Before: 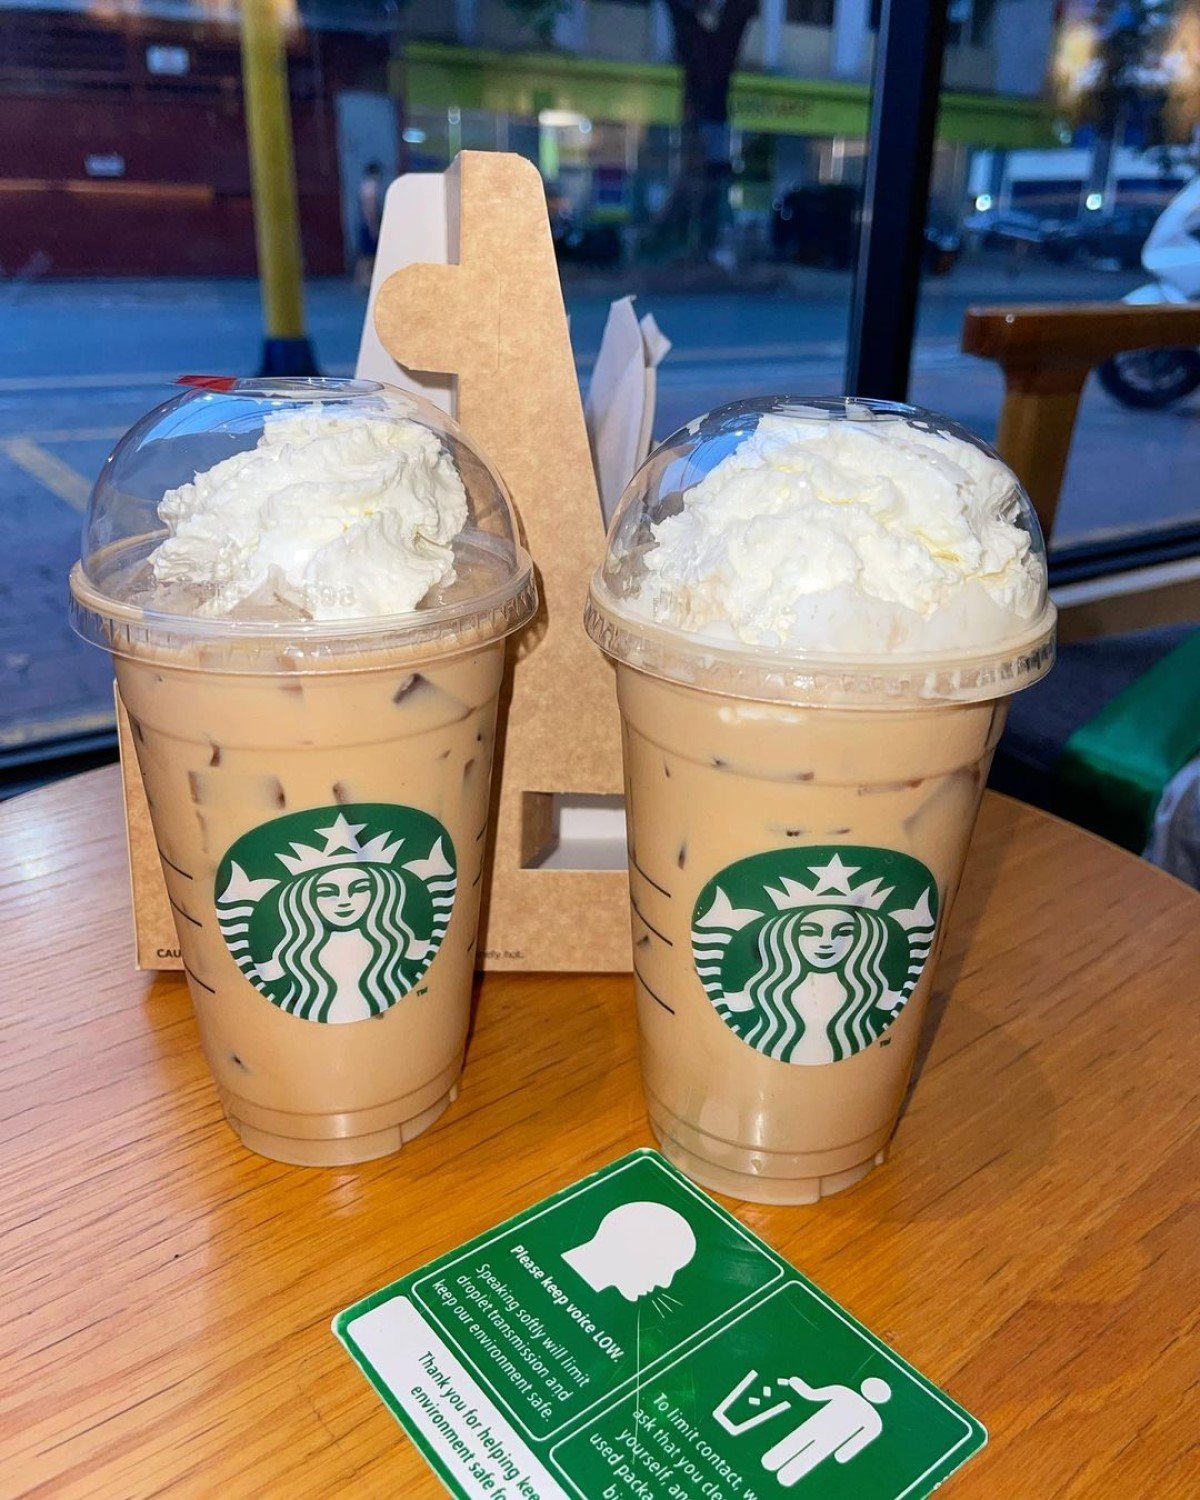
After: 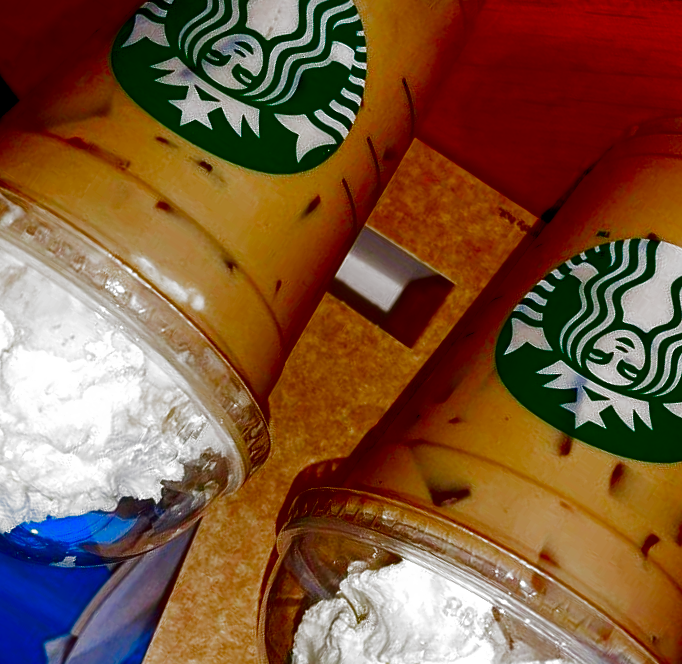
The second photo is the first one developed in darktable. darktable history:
filmic rgb: black relative exposure -8.24 EV, white relative exposure 2.2 EV, target white luminance 99.895%, hardness 7.15, latitude 75.76%, contrast 1.325, highlights saturation mix -2.16%, shadows ↔ highlights balance 30.66%, add noise in highlights 0.002, preserve chrominance no, color science v3 (2019), use custom middle-gray values true, contrast in highlights soft
crop and rotate: angle 147.16°, left 9.18%, top 15.566%, right 4.531%, bottom 17.138%
contrast brightness saturation: brightness -0.98, saturation 0.989
